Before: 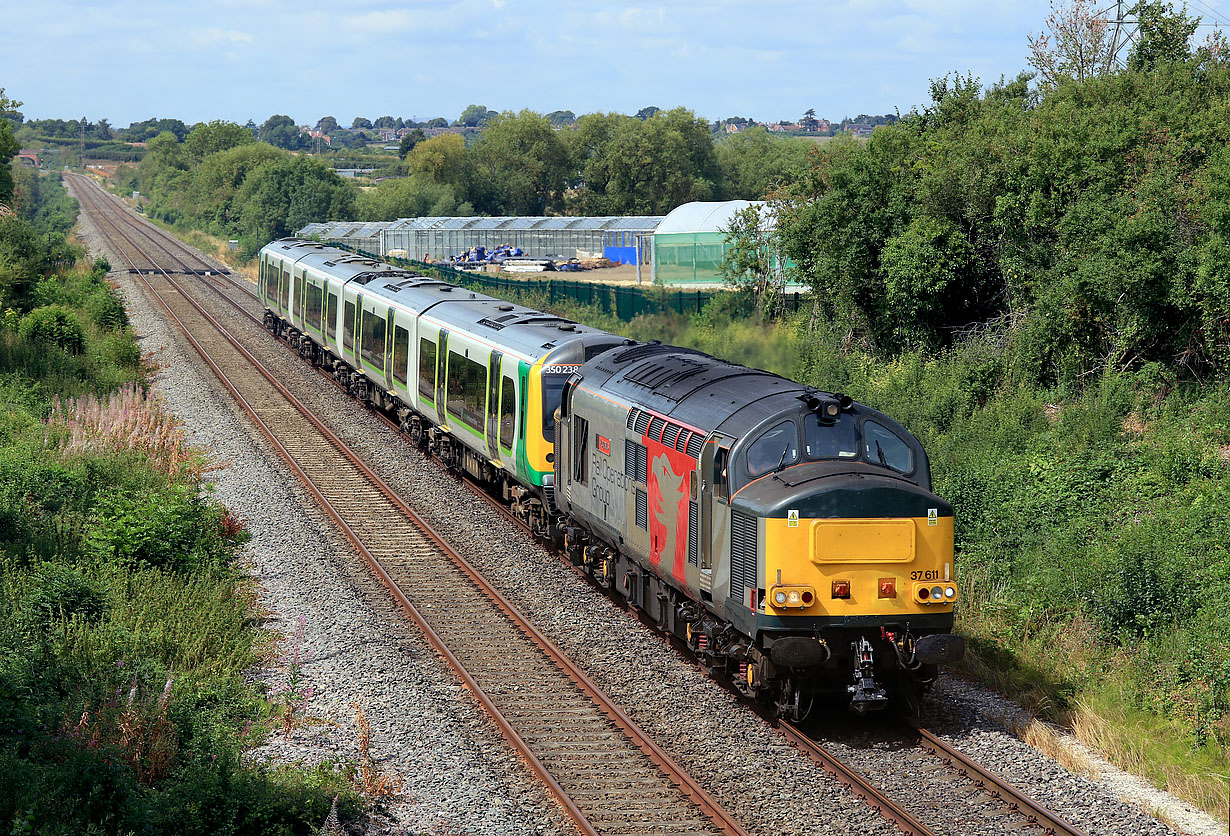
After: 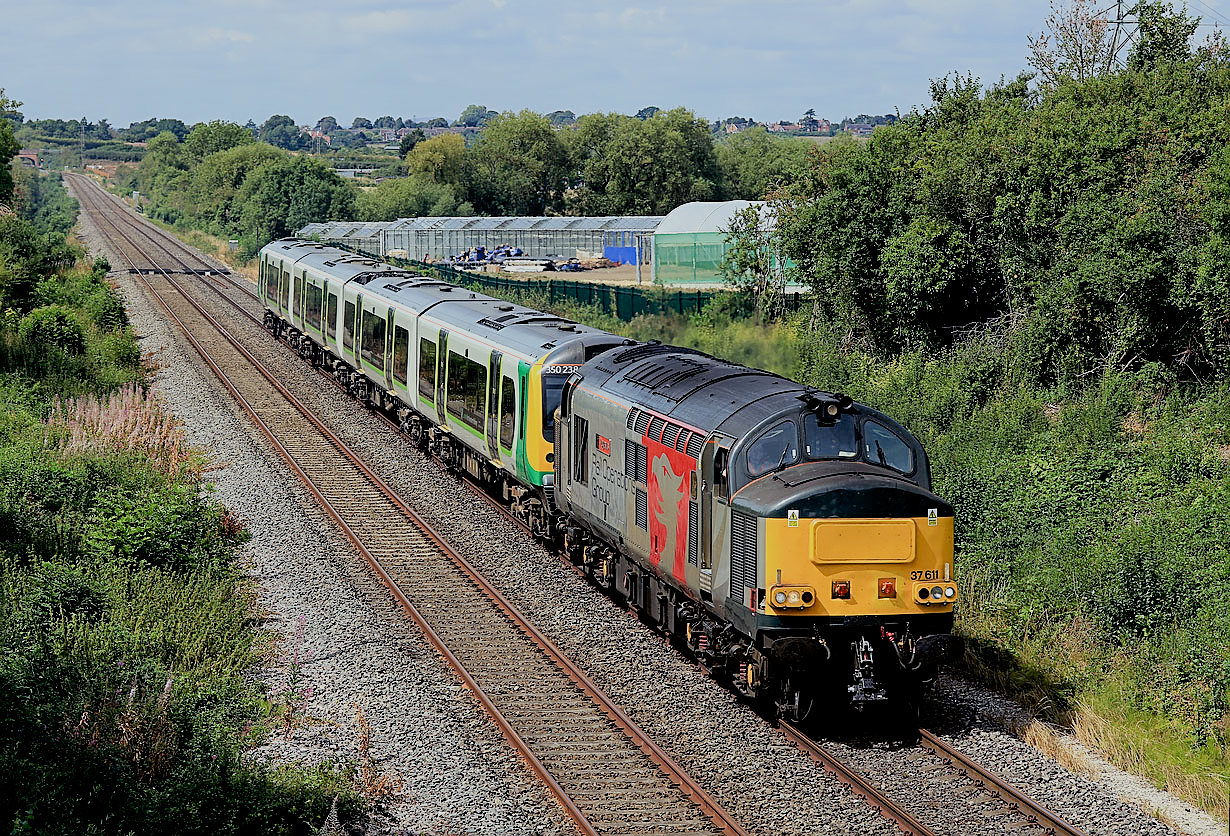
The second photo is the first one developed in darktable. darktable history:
sharpen: on, module defaults
exposure: black level correction 0.009, exposure 0.014 EV, compensate highlight preservation false
filmic rgb: black relative exposure -7.65 EV, white relative exposure 4.56 EV, hardness 3.61
